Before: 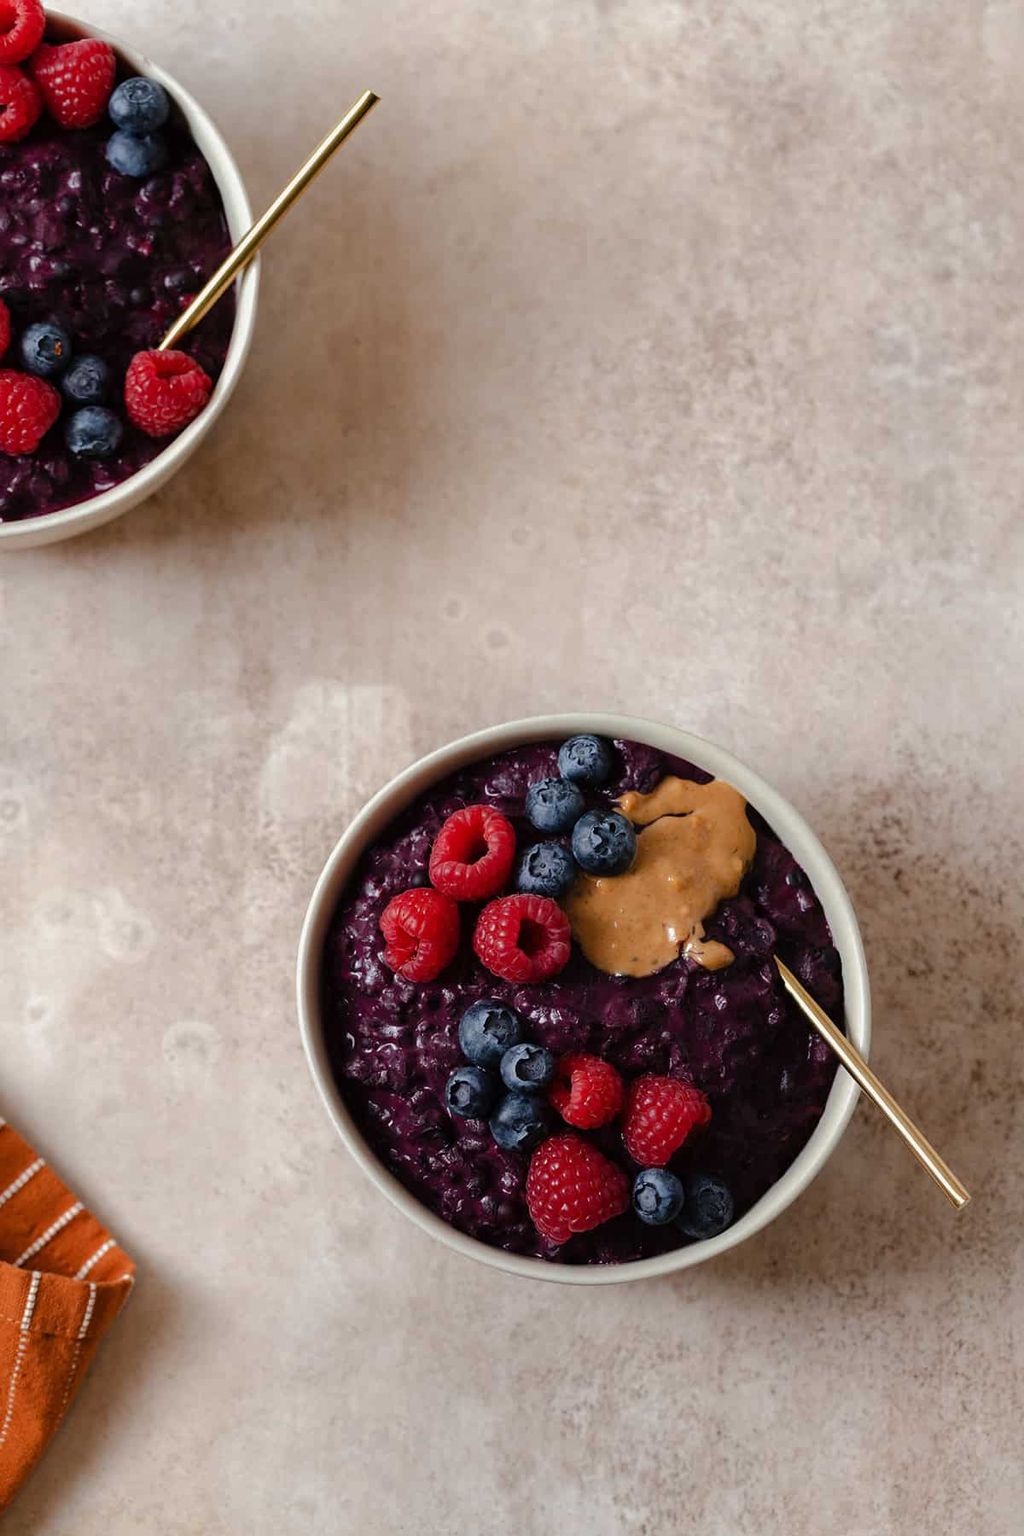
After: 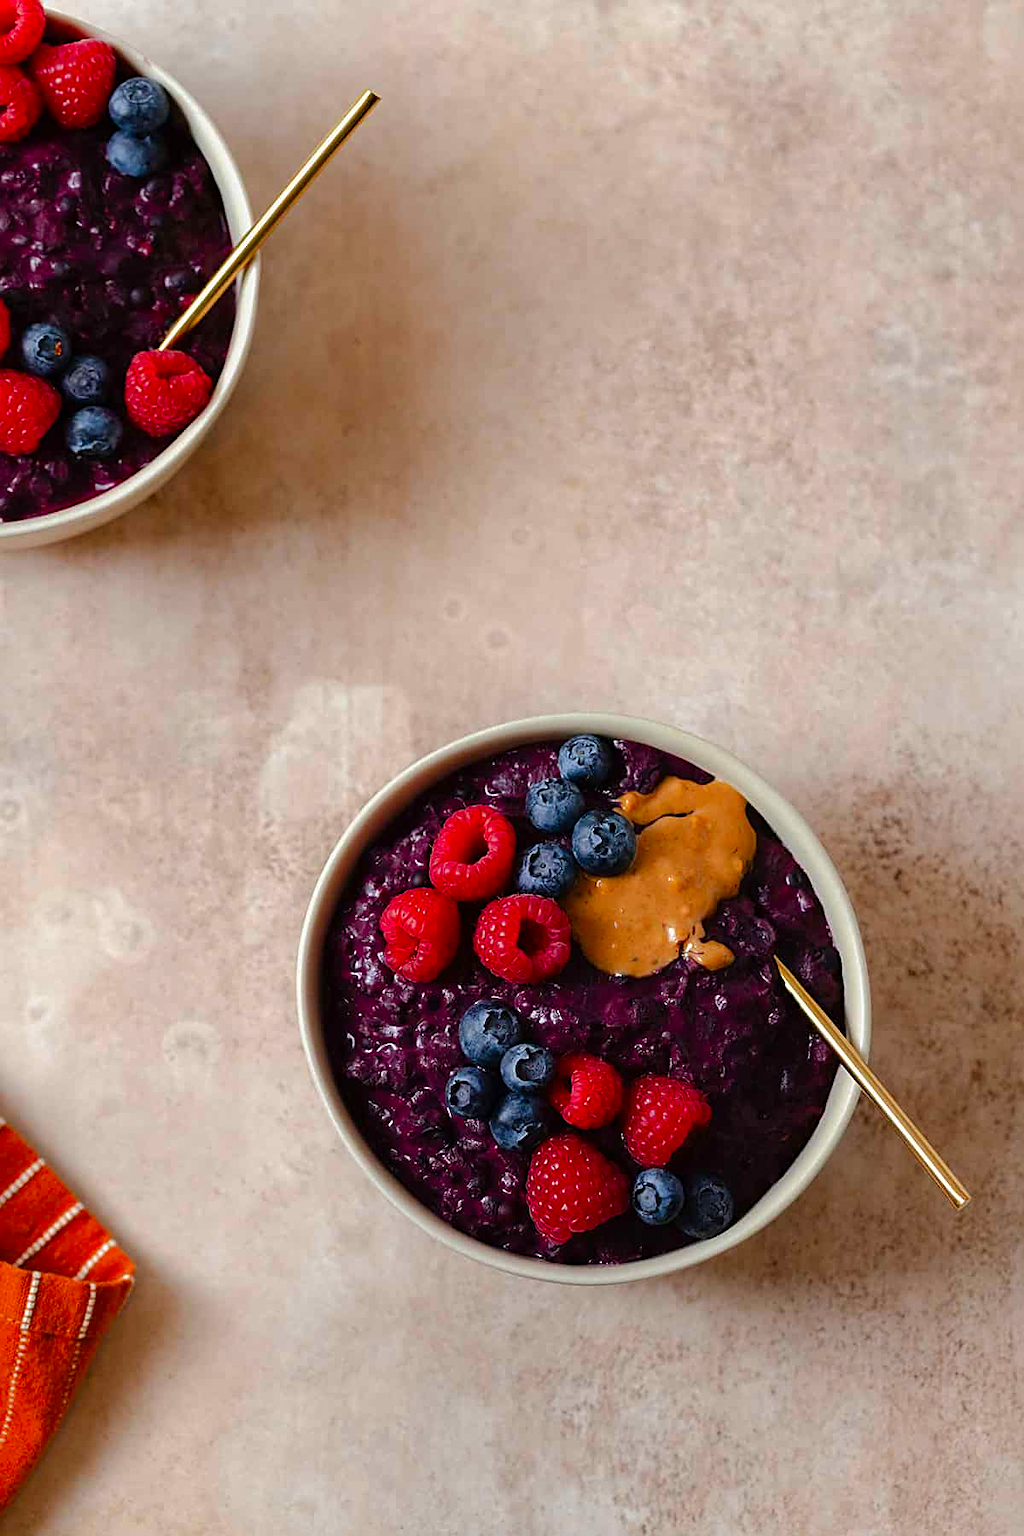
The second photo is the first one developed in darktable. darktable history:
levels: mode automatic
contrast brightness saturation: saturation 0.5
sharpen: on, module defaults
